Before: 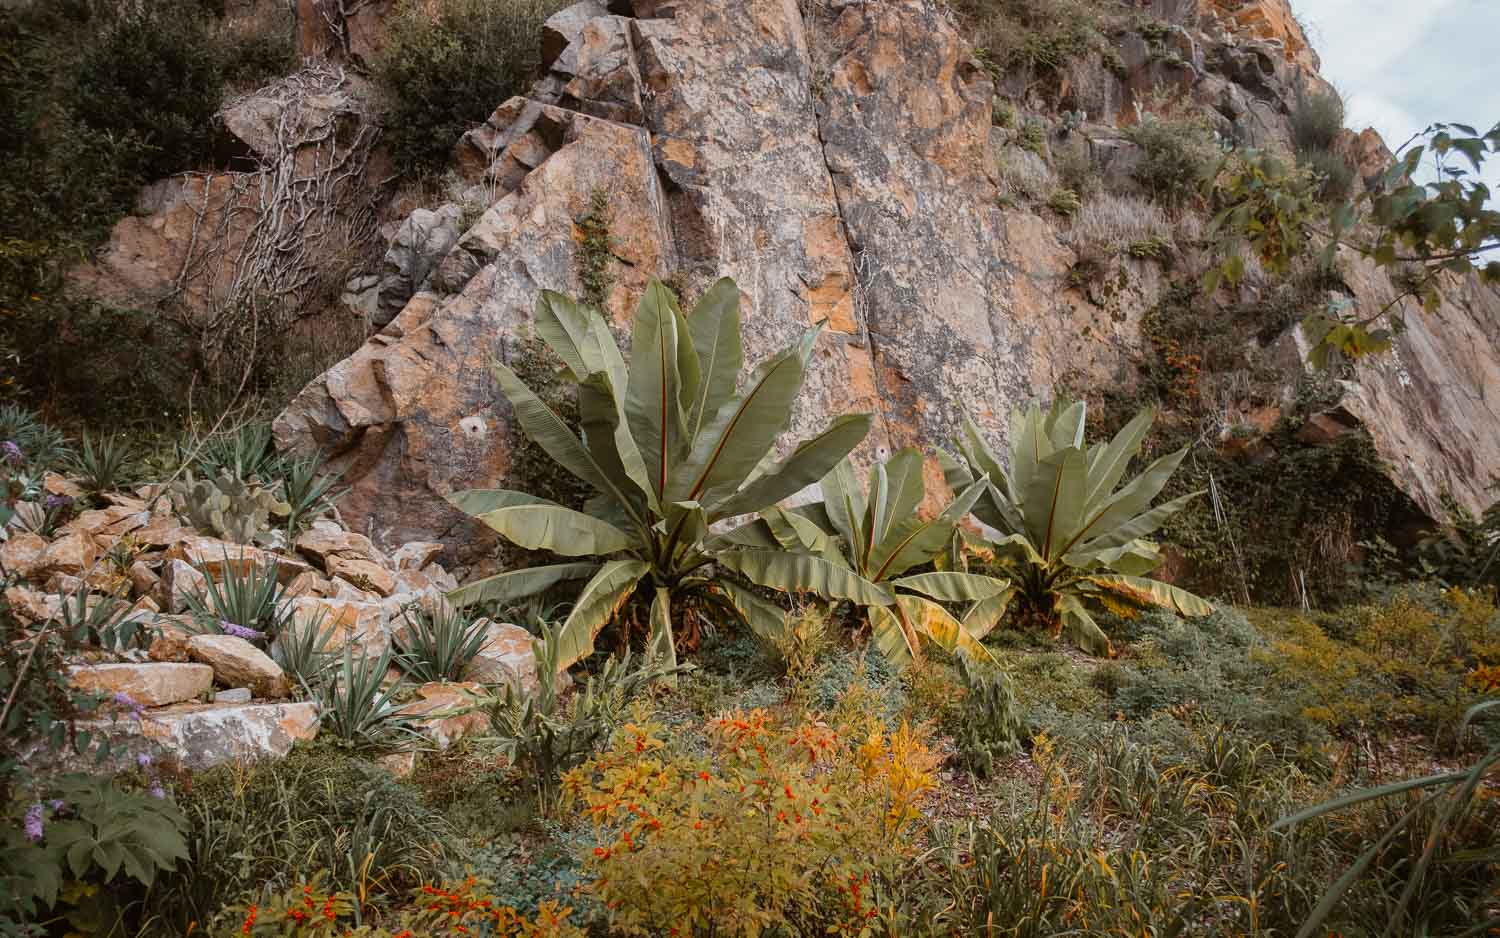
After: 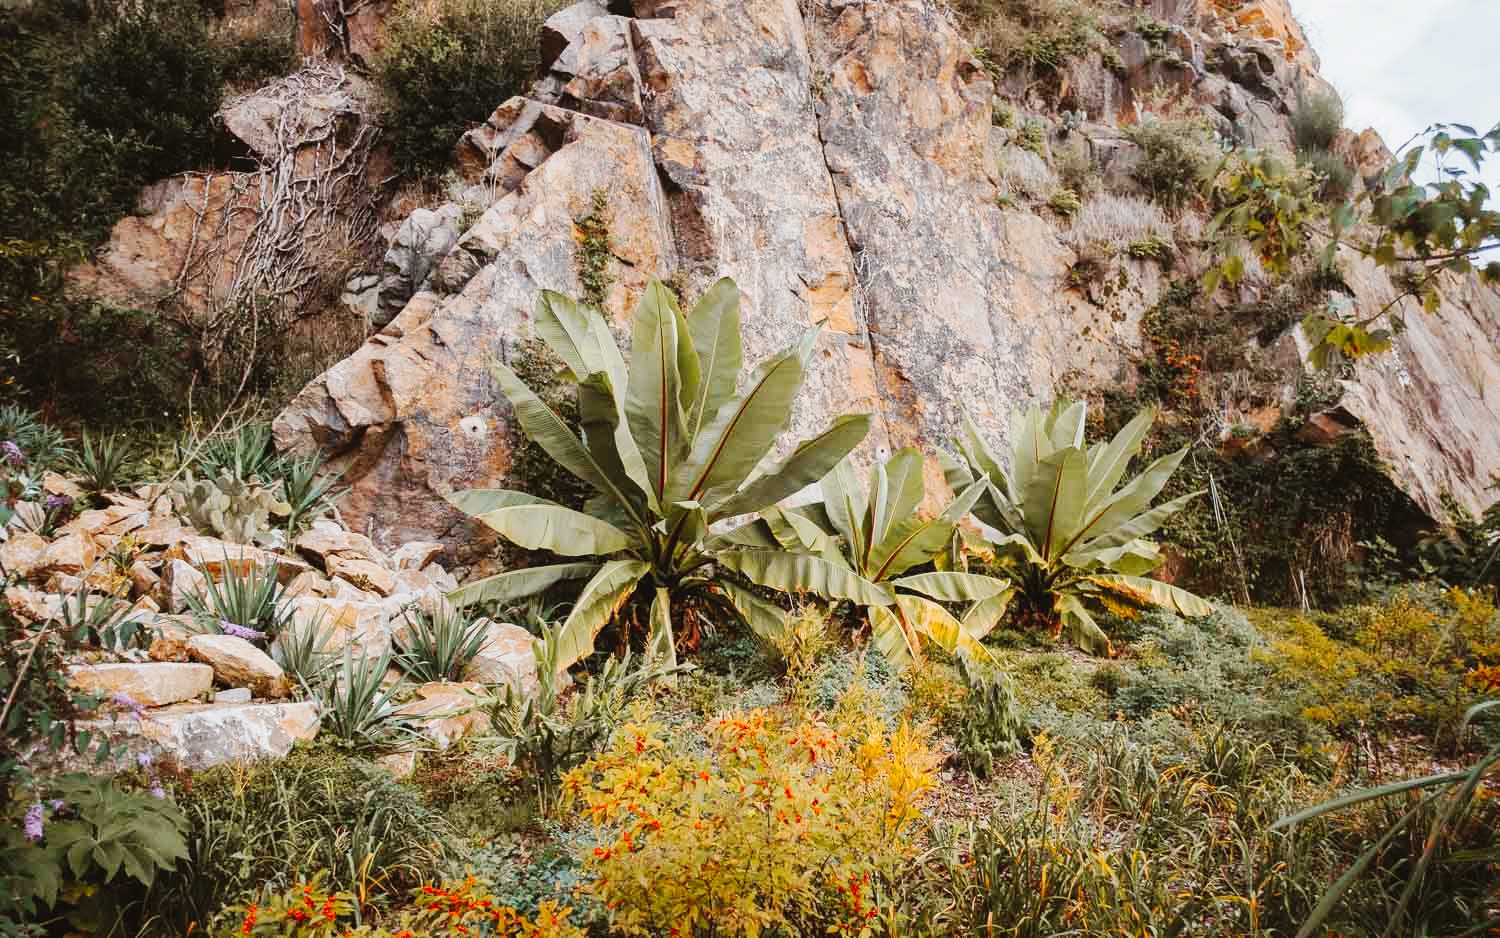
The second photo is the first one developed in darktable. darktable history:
tone curve: curves: ch0 [(0, 0.026) (0.146, 0.158) (0.272, 0.34) (0.453, 0.627) (0.687, 0.829) (1, 1)], preserve colors none
